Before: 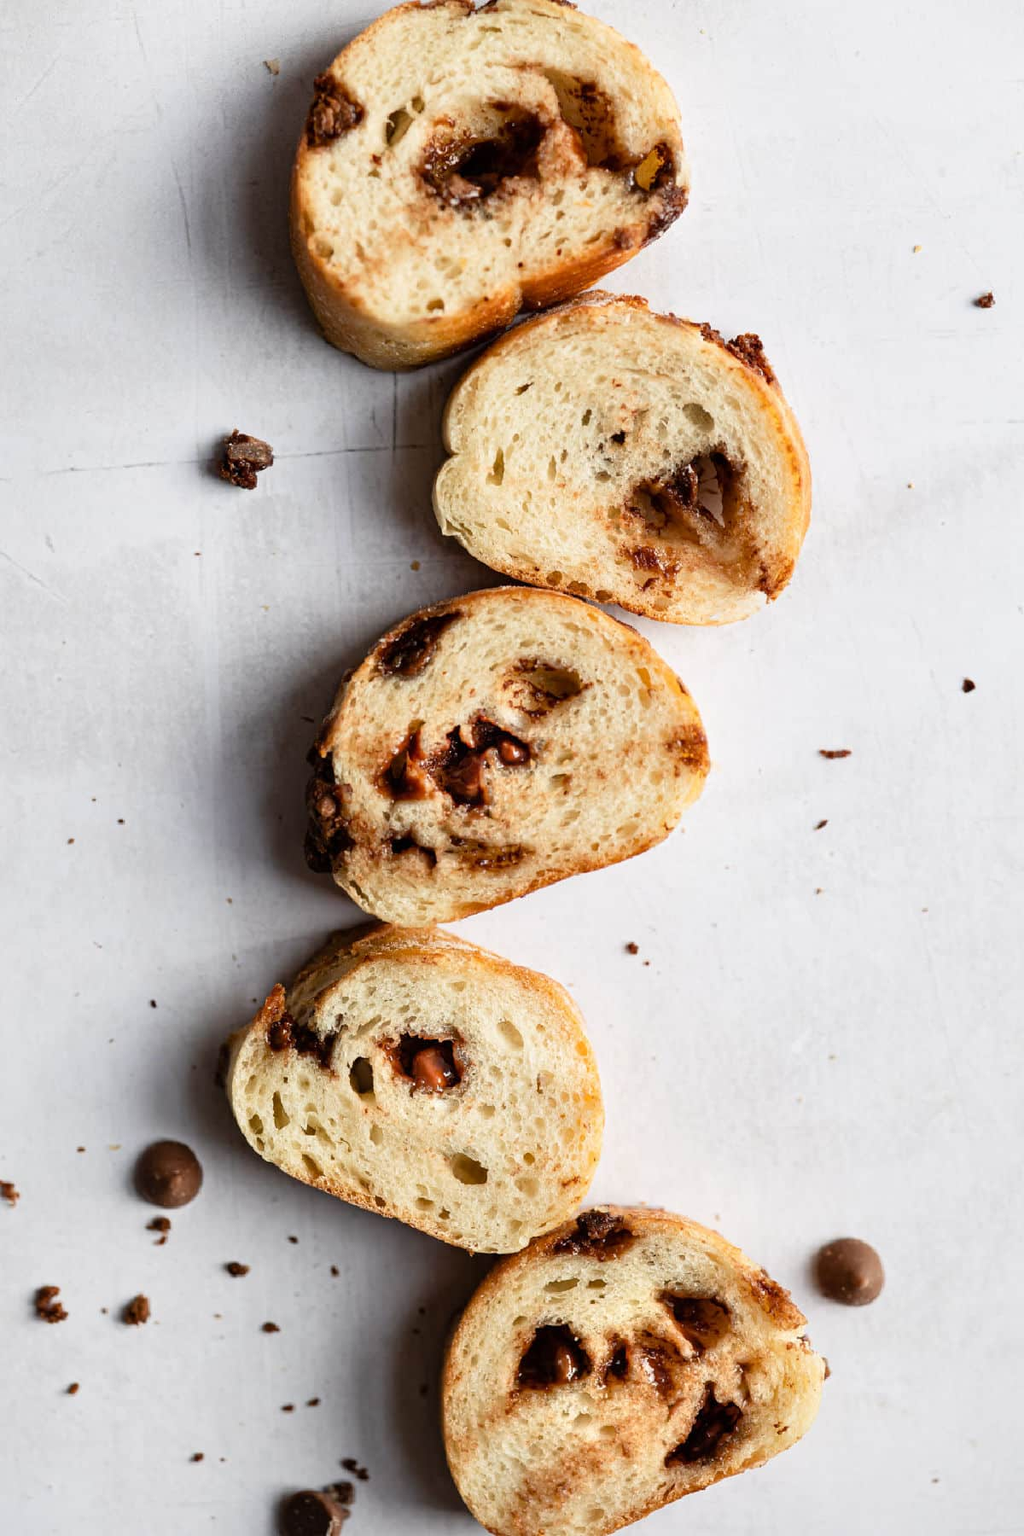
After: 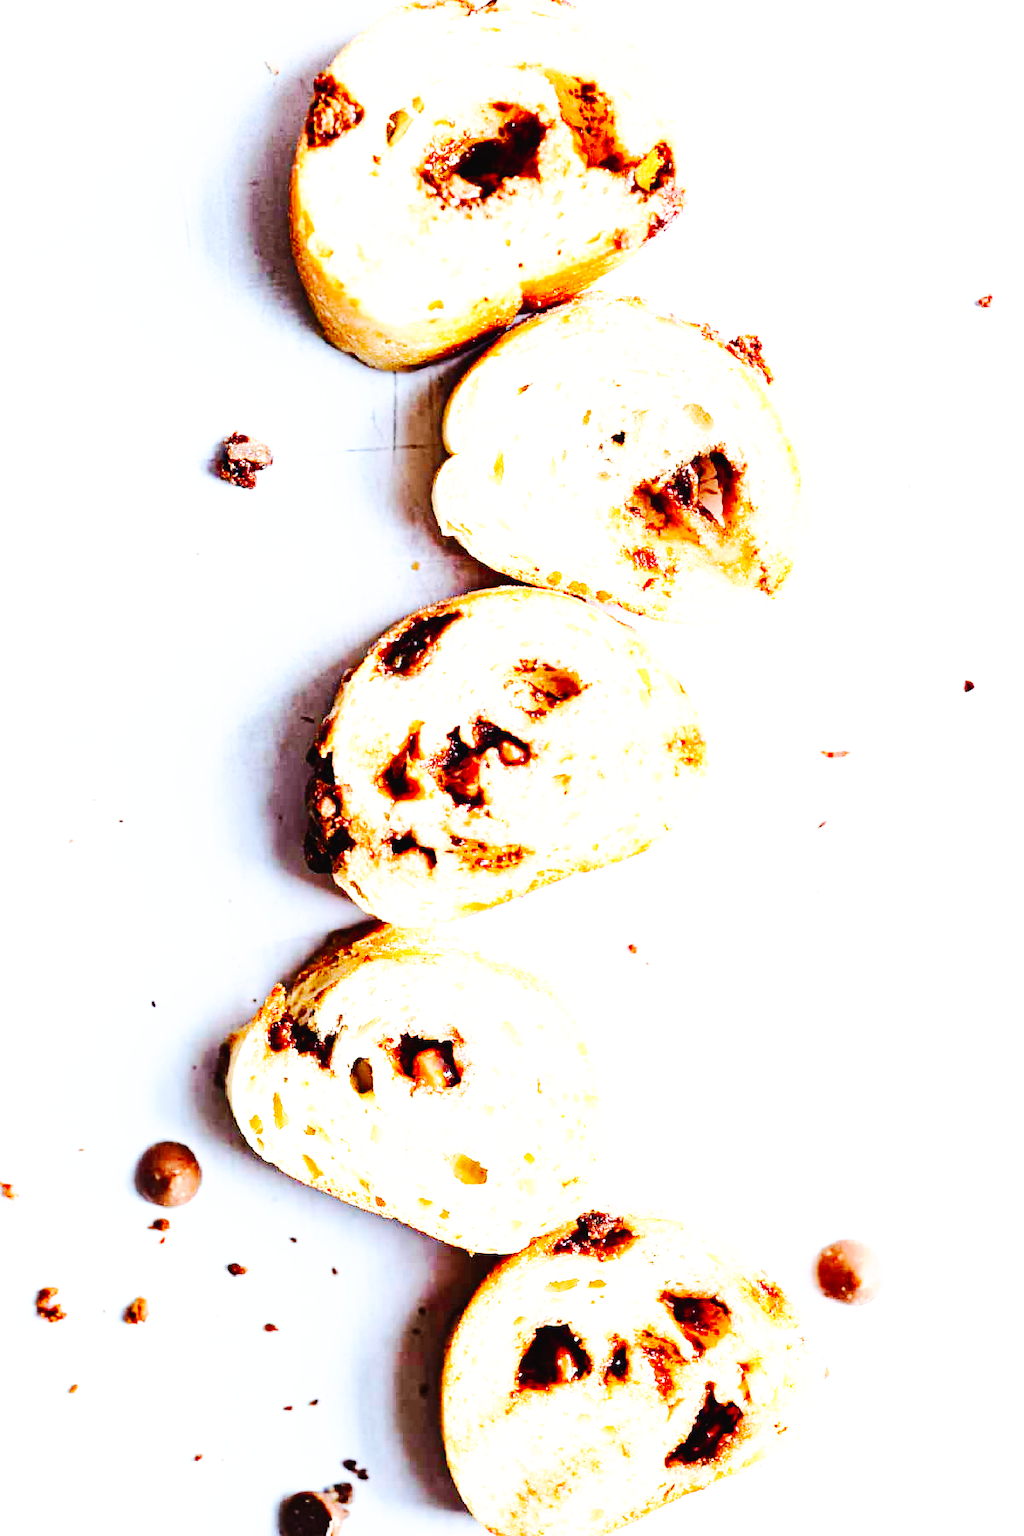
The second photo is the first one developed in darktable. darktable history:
contrast brightness saturation: contrast 0.161, saturation 0.332
tone curve: curves: ch0 [(0, 0.019) (0.066, 0.054) (0.184, 0.184) (0.369, 0.417) (0.501, 0.586) (0.617, 0.71) (0.743, 0.787) (0.997, 0.997)]; ch1 [(0, 0) (0.187, 0.156) (0.388, 0.372) (0.437, 0.428) (0.474, 0.472) (0.499, 0.5) (0.521, 0.514) (0.548, 0.567) (0.6, 0.629) (0.82, 0.831) (1, 1)]; ch2 [(0, 0) (0.234, 0.227) (0.352, 0.372) (0.459, 0.484) (0.5, 0.505) (0.518, 0.516) (0.529, 0.541) (0.56, 0.594) (0.607, 0.644) (0.74, 0.771) (0.858, 0.873) (0.999, 0.994)], preserve colors none
exposure: black level correction 0, exposure 1.2 EV, compensate exposure bias true, compensate highlight preservation false
color calibration: illuminant as shot in camera, x 0.378, y 0.381, temperature 4103.99 K
base curve: curves: ch0 [(0, 0) (0.007, 0.004) (0.027, 0.03) (0.046, 0.07) (0.207, 0.54) (0.442, 0.872) (0.673, 0.972) (1, 1)], exposure shift 0.01, preserve colors none
